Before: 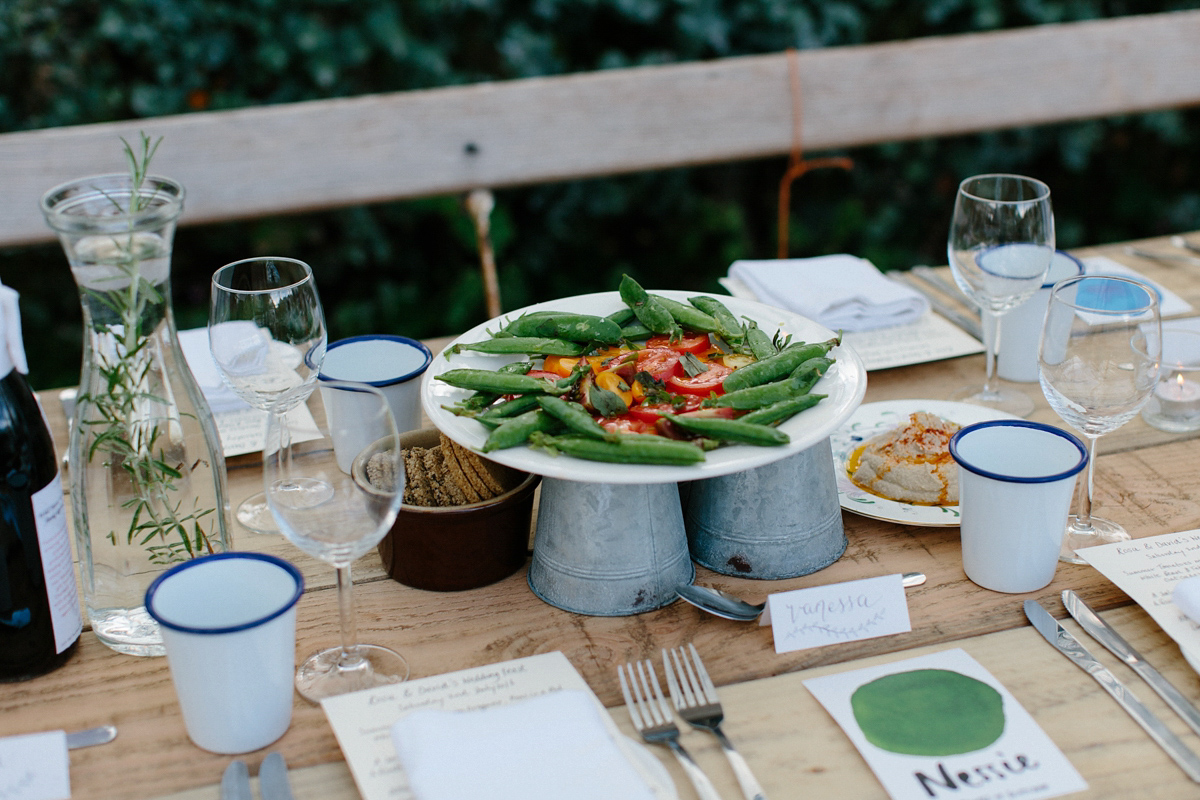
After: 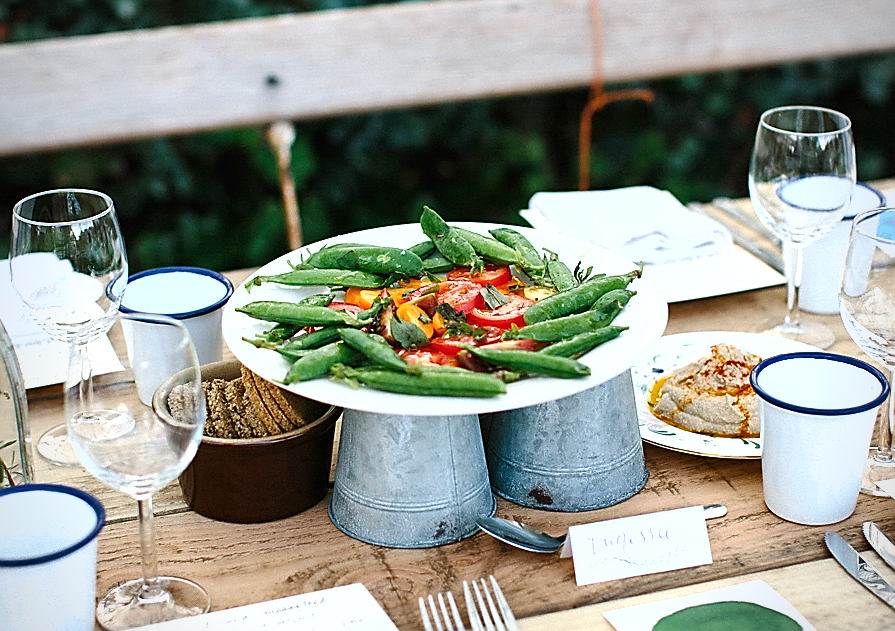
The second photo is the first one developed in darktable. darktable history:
crop: left 16.654%, top 8.609%, right 8.718%, bottom 12.434%
sharpen: radius 1.406, amount 1.241, threshold 0.831
tone equalizer: edges refinement/feathering 500, mask exposure compensation -1.57 EV, preserve details no
exposure: black level correction 0, exposure 0.949 EV, compensate highlight preservation false
vignetting: fall-off radius 62.63%
color correction: highlights b* 0.045, saturation 0.989
shadows and highlights: low approximation 0.01, soften with gaussian
